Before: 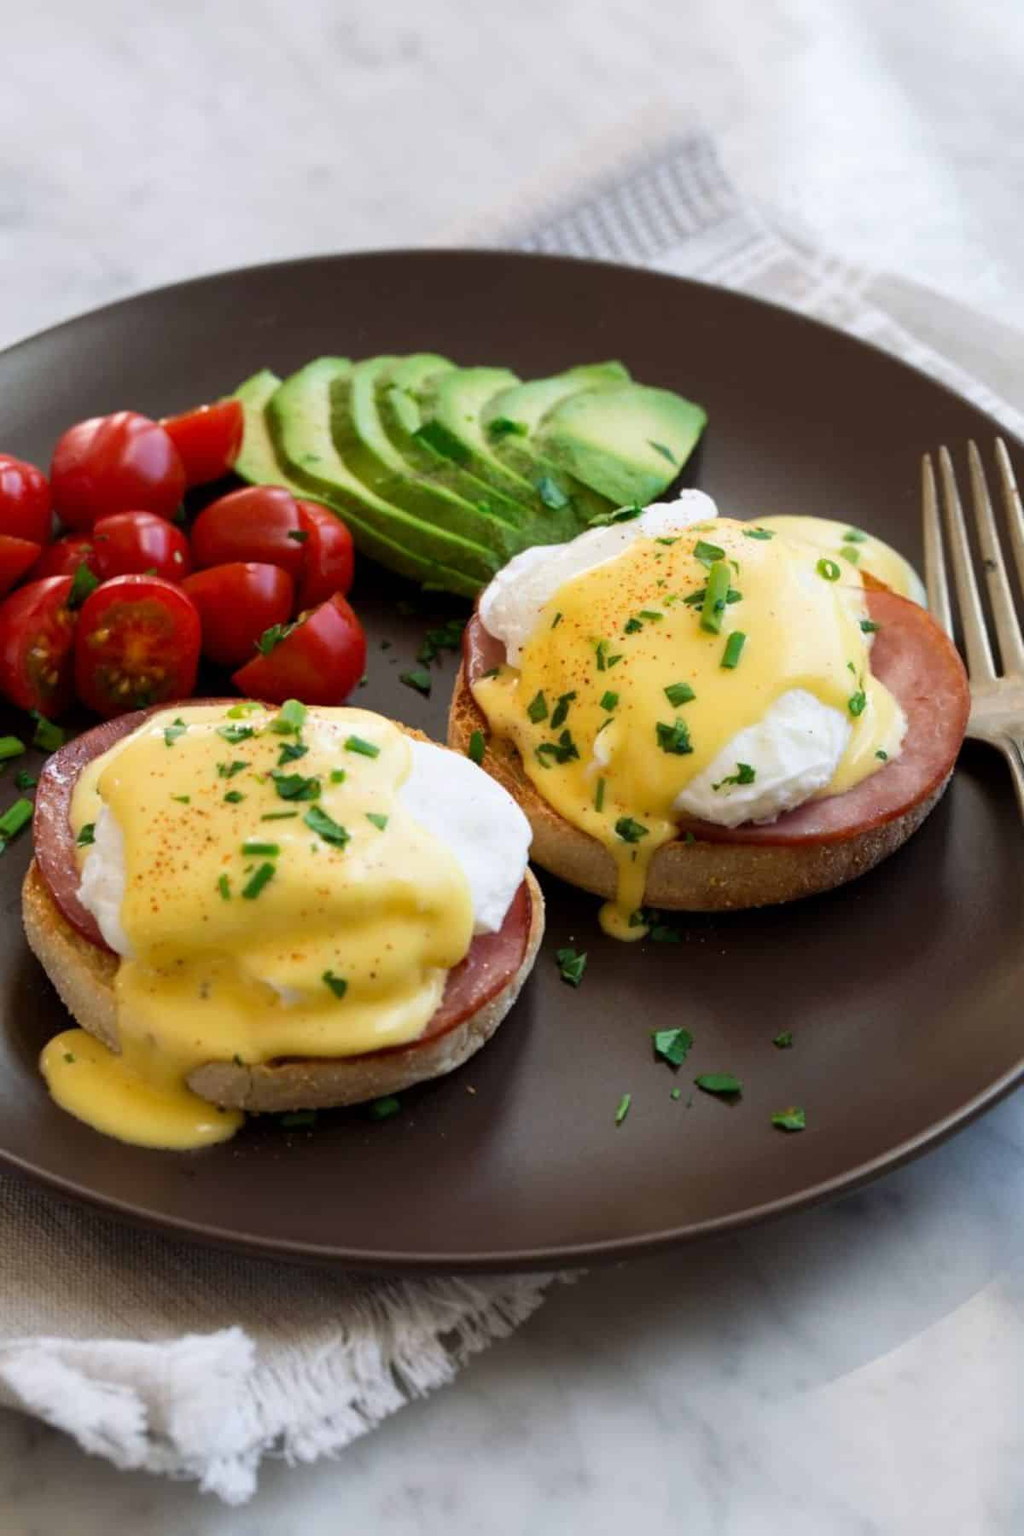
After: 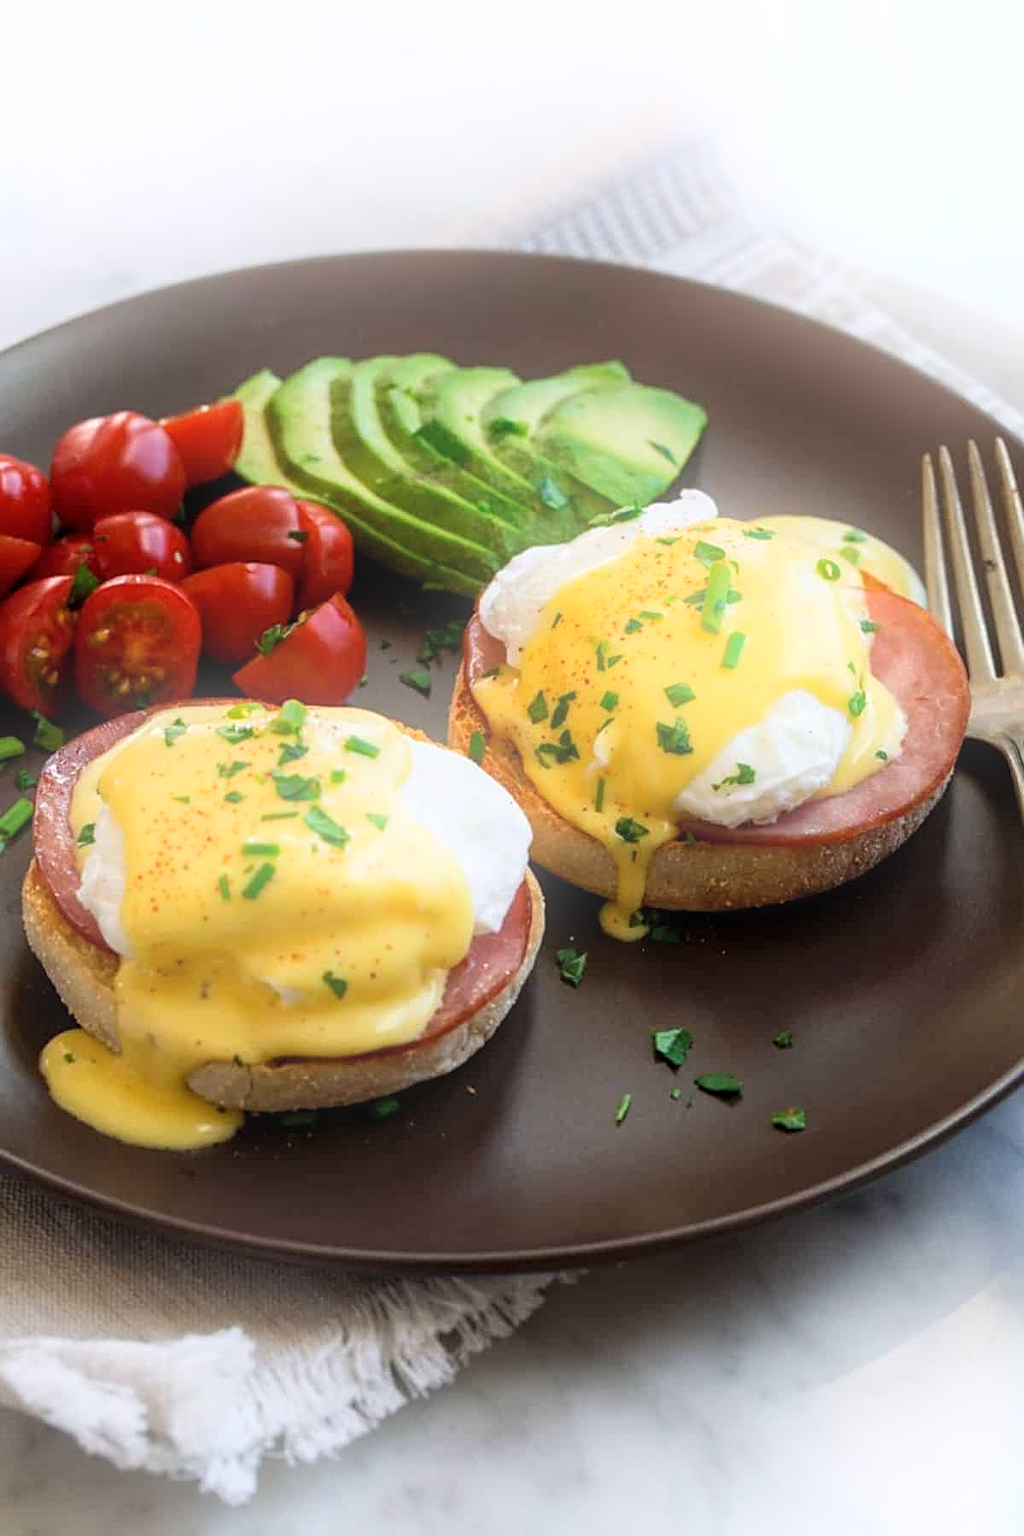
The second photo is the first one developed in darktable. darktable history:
bloom: threshold 82.5%, strength 16.25%
local contrast: on, module defaults
sharpen: on, module defaults
